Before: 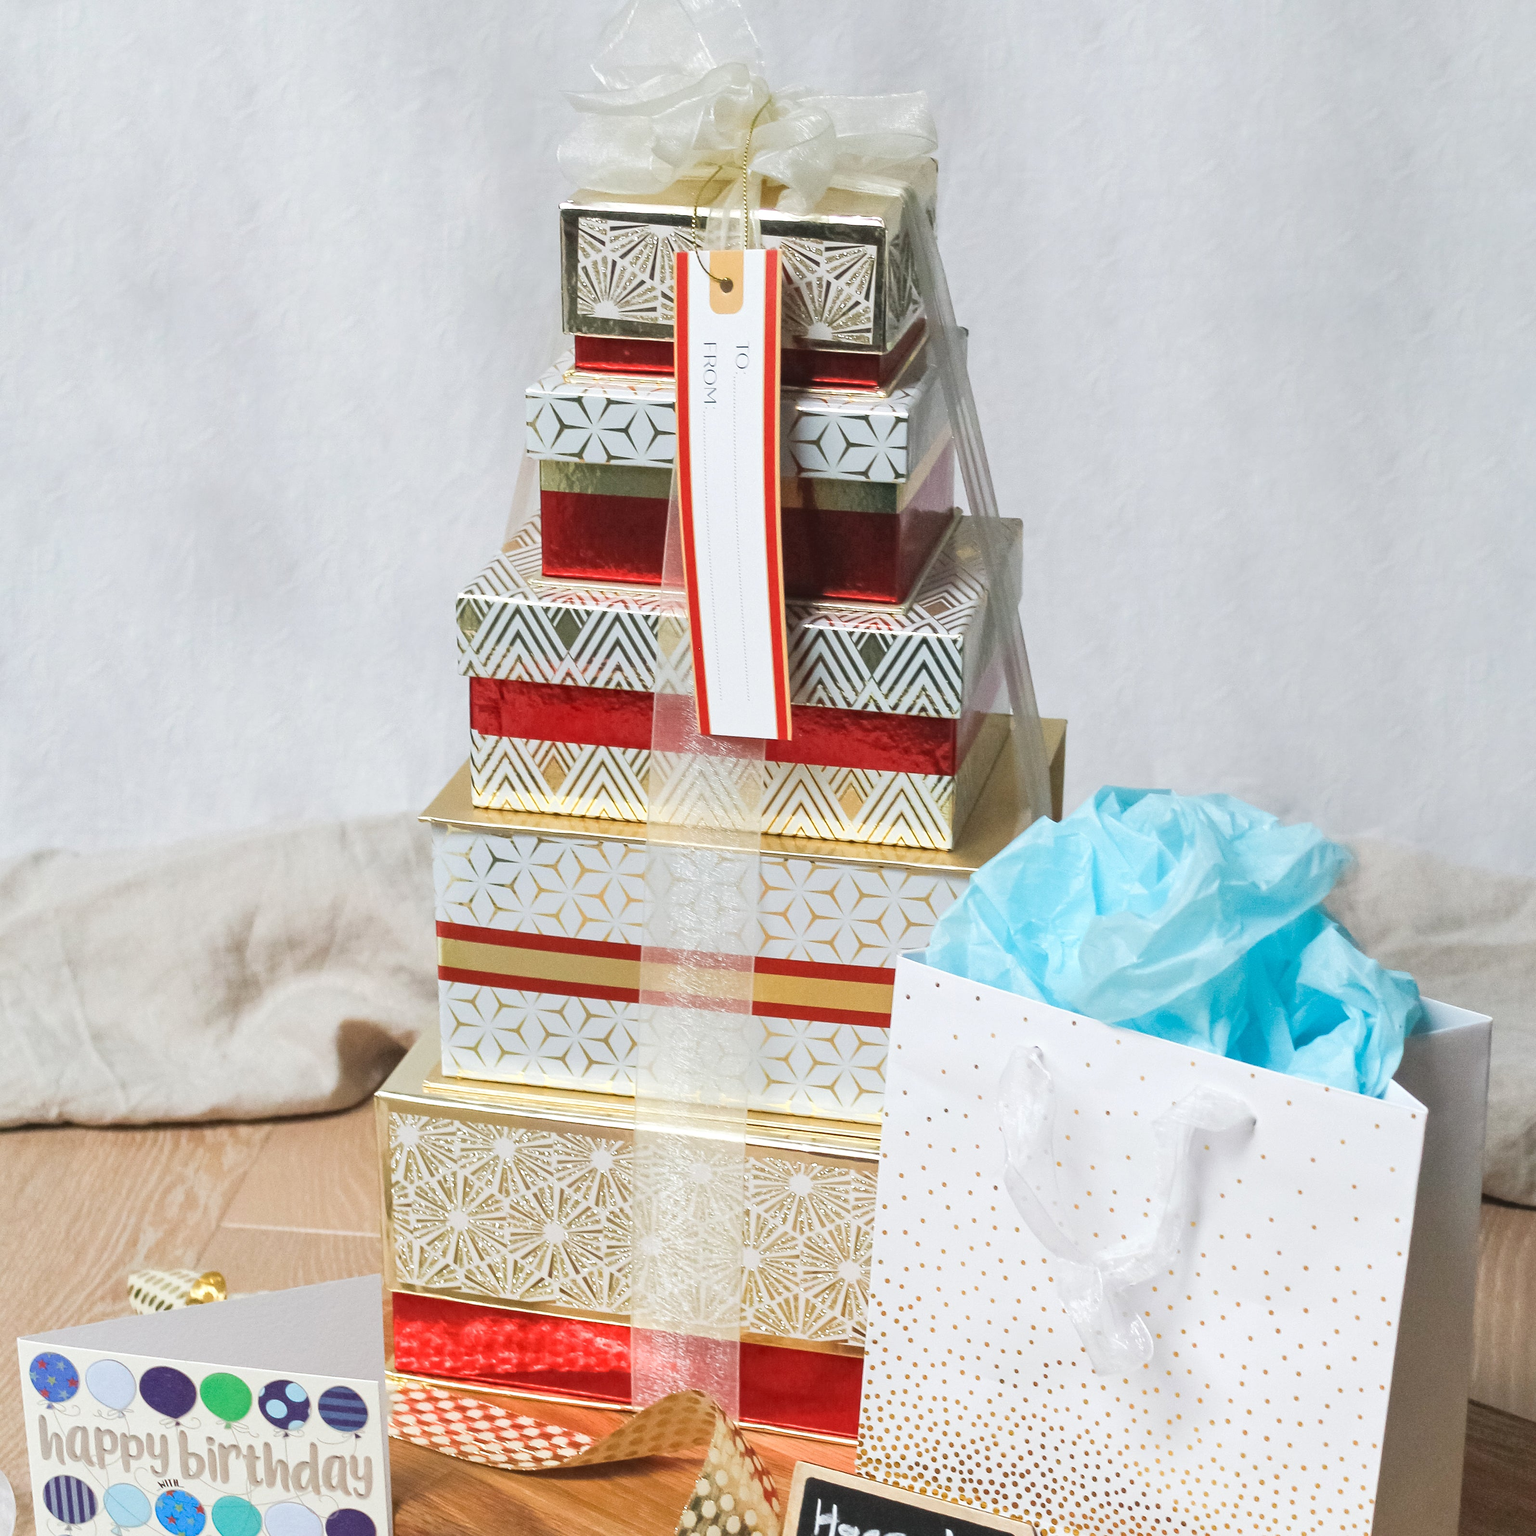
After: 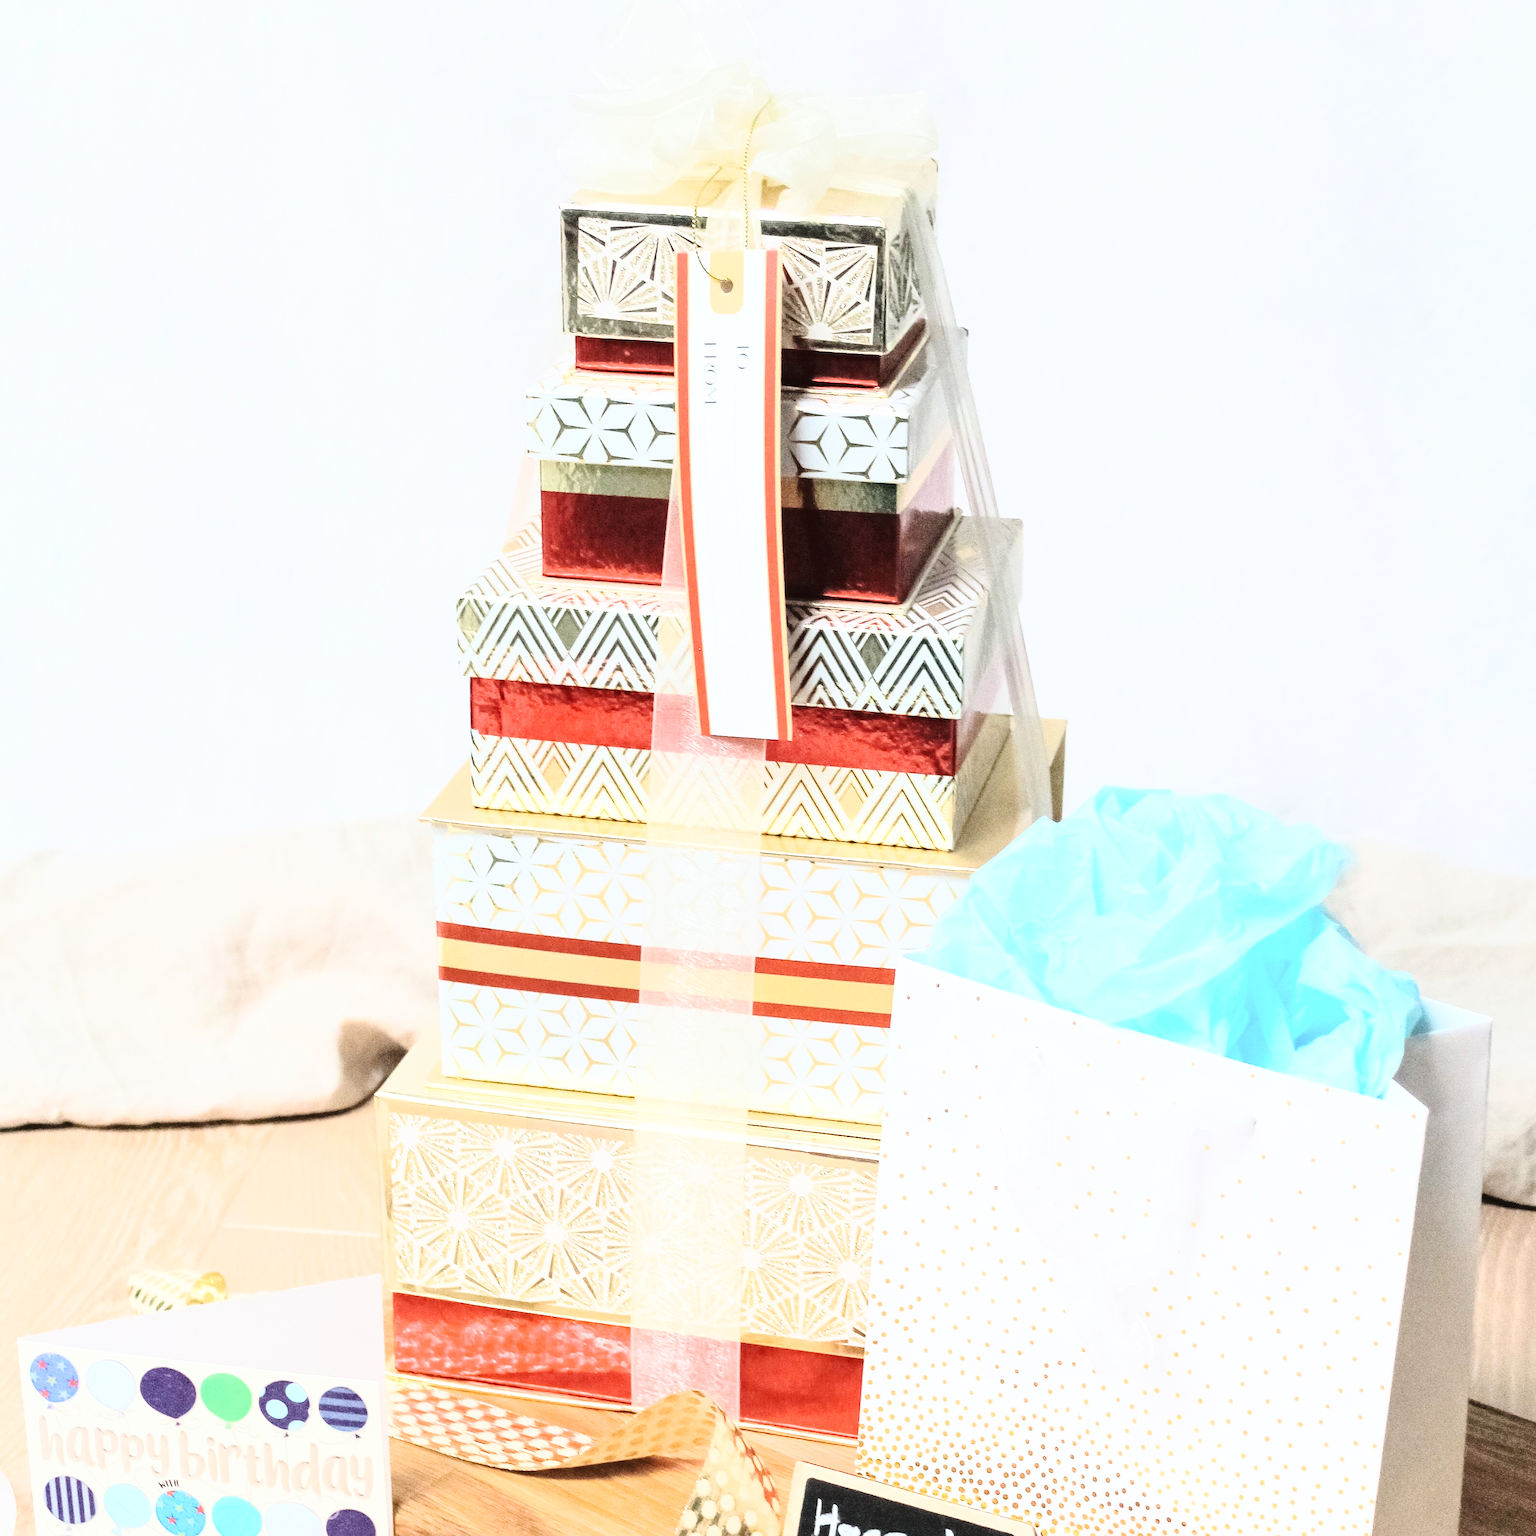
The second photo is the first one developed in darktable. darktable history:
base curve: curves: ch0 [(0, 0) (0.158, 0.273) (0.879, 0.895) (1, 1)], preserve colors none
rgb curve: curves: ch0 [(0, 0) (0.21, 0.15) (0.24, 0.21) (0.5, 0.75) (0.75, 0.96) (0.89, 0.99) (1, 1)]; ch1 [(0, 0.02) (0.21, 0.13) (0.25, 0.2) (0.5, 0.67) (0.75, 0.9) (0.89, 0.97) (1, 1)]; ch2 [(0, 0.02) (0.21, 0.13) (0.25, 0.2) (0.5, 0.67) (0.75, 0.9) (0.89, 0.97) (1, 1)], compensate middle gray true
